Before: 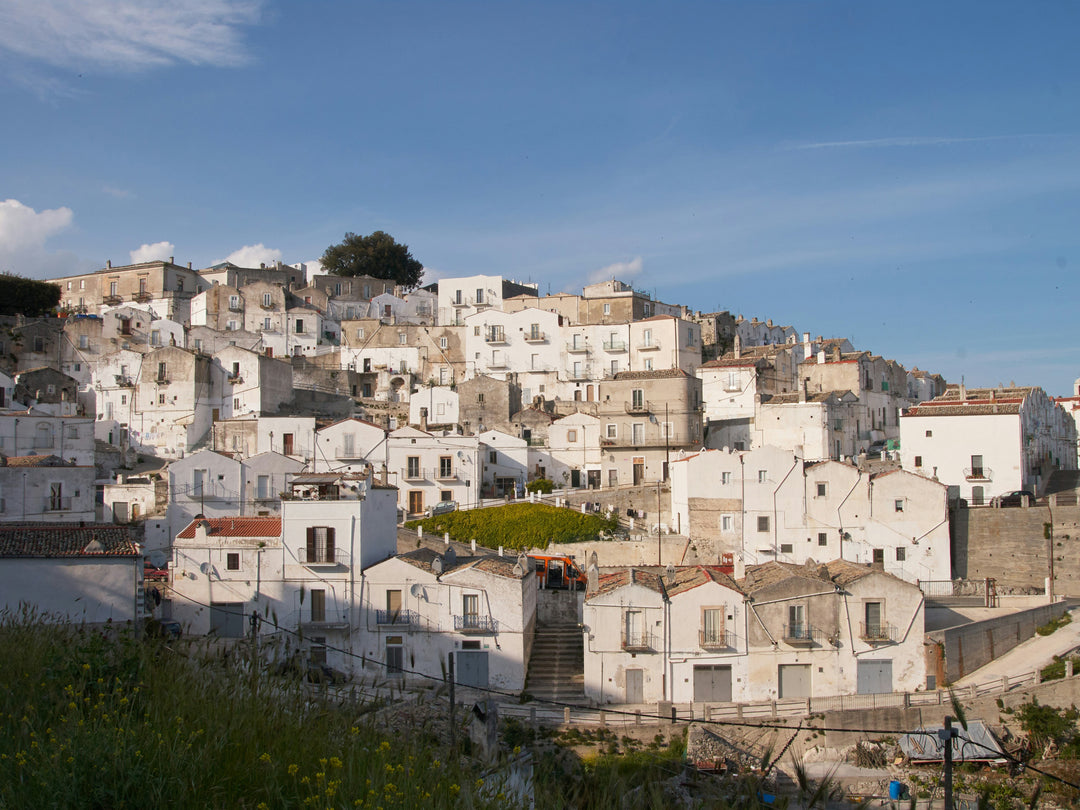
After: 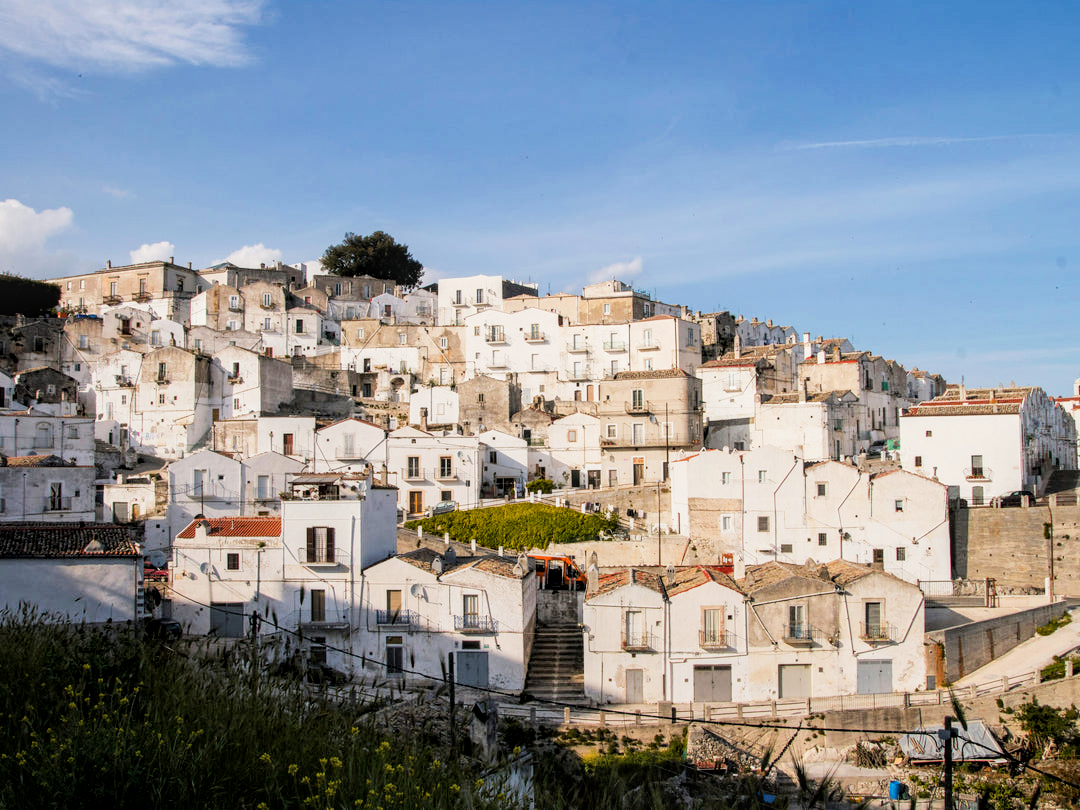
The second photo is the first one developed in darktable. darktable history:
local contrast: on, module defaults
color balance rgb: perceptual saturation grading › global saturation 25%, global vibrance 10%
exposure: black level correction 0, exposure 0.6 EV, compensate highlight preservation false
filmic rgb: black relative exposure -5 EV, hardness 2.88, contrast 1.3, highlights saturation mix -30%
